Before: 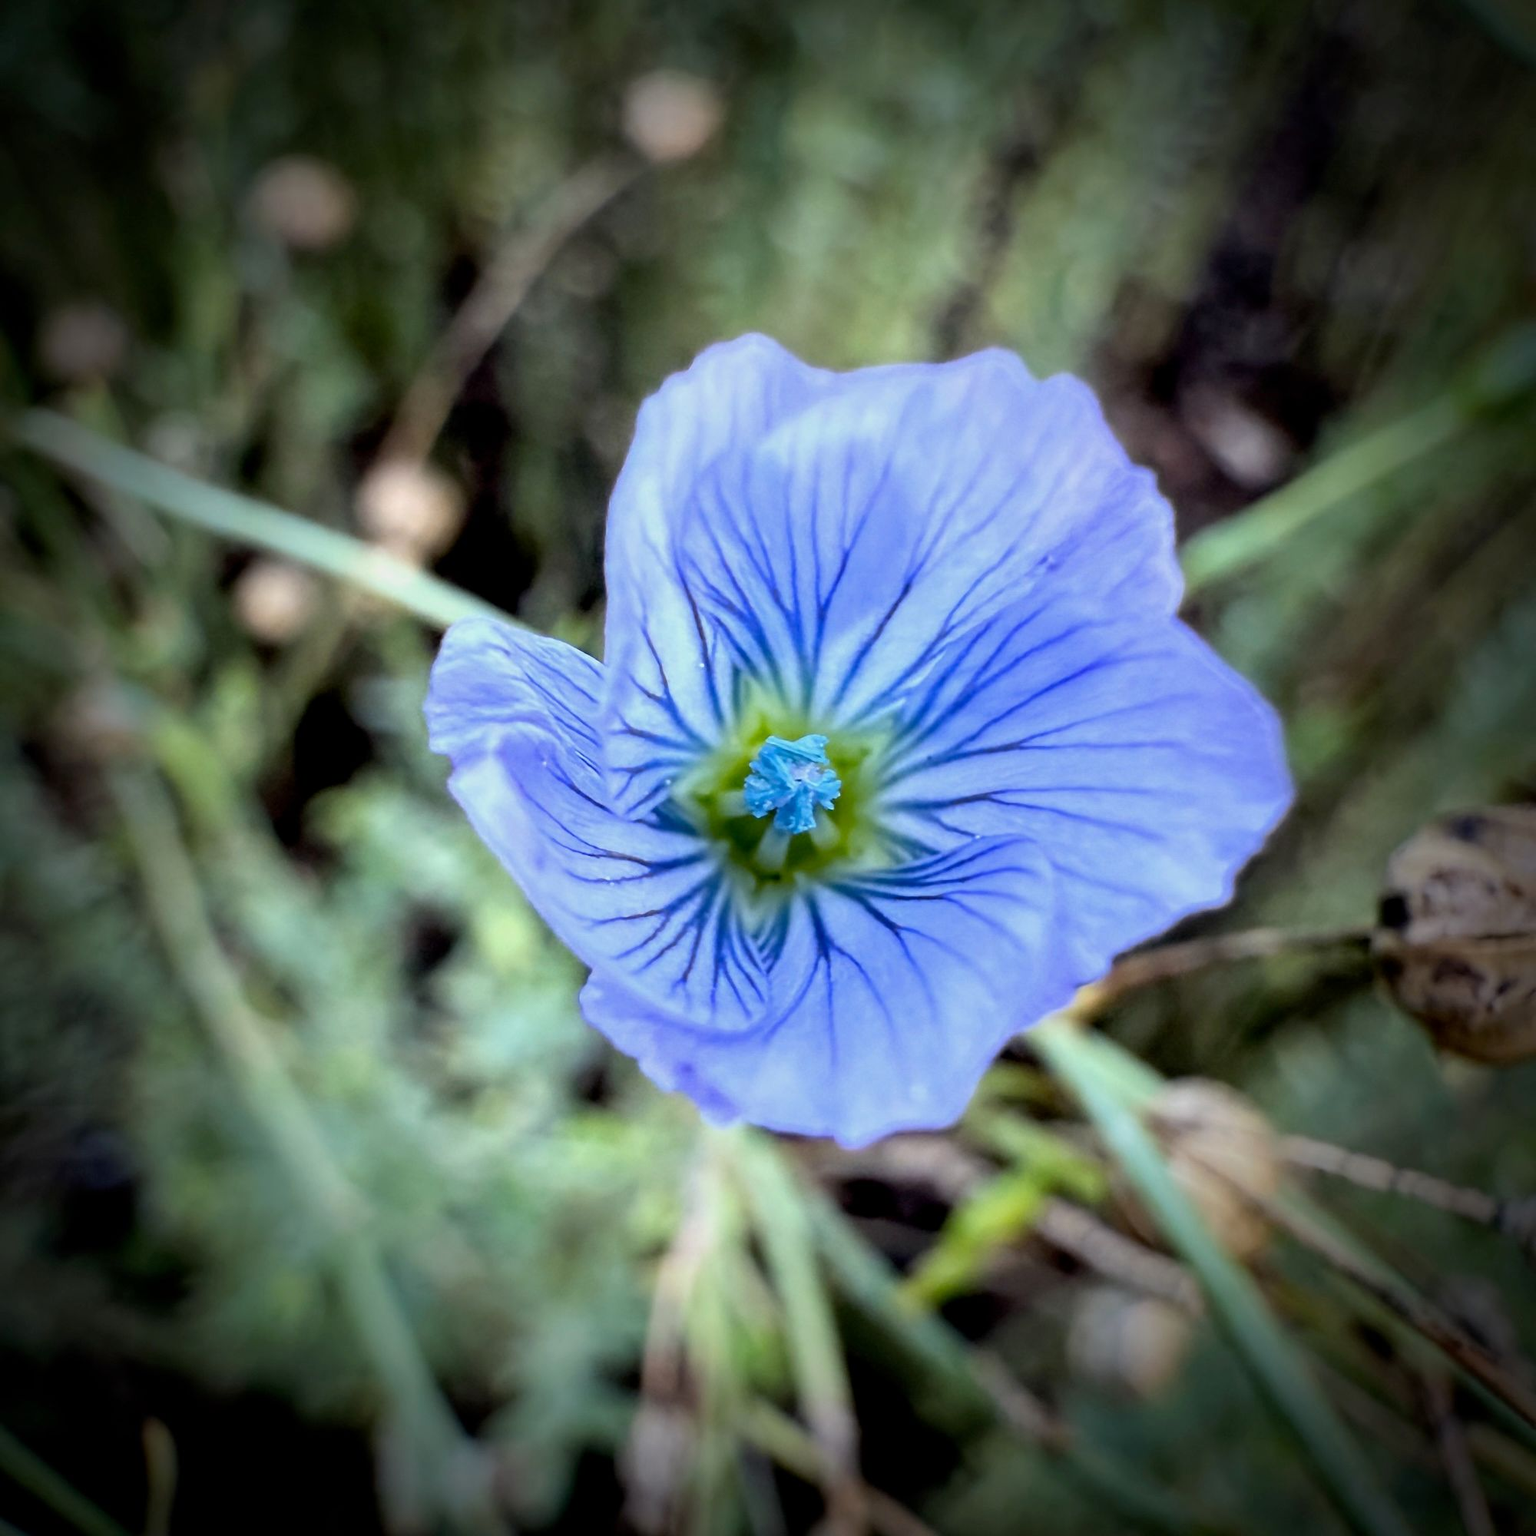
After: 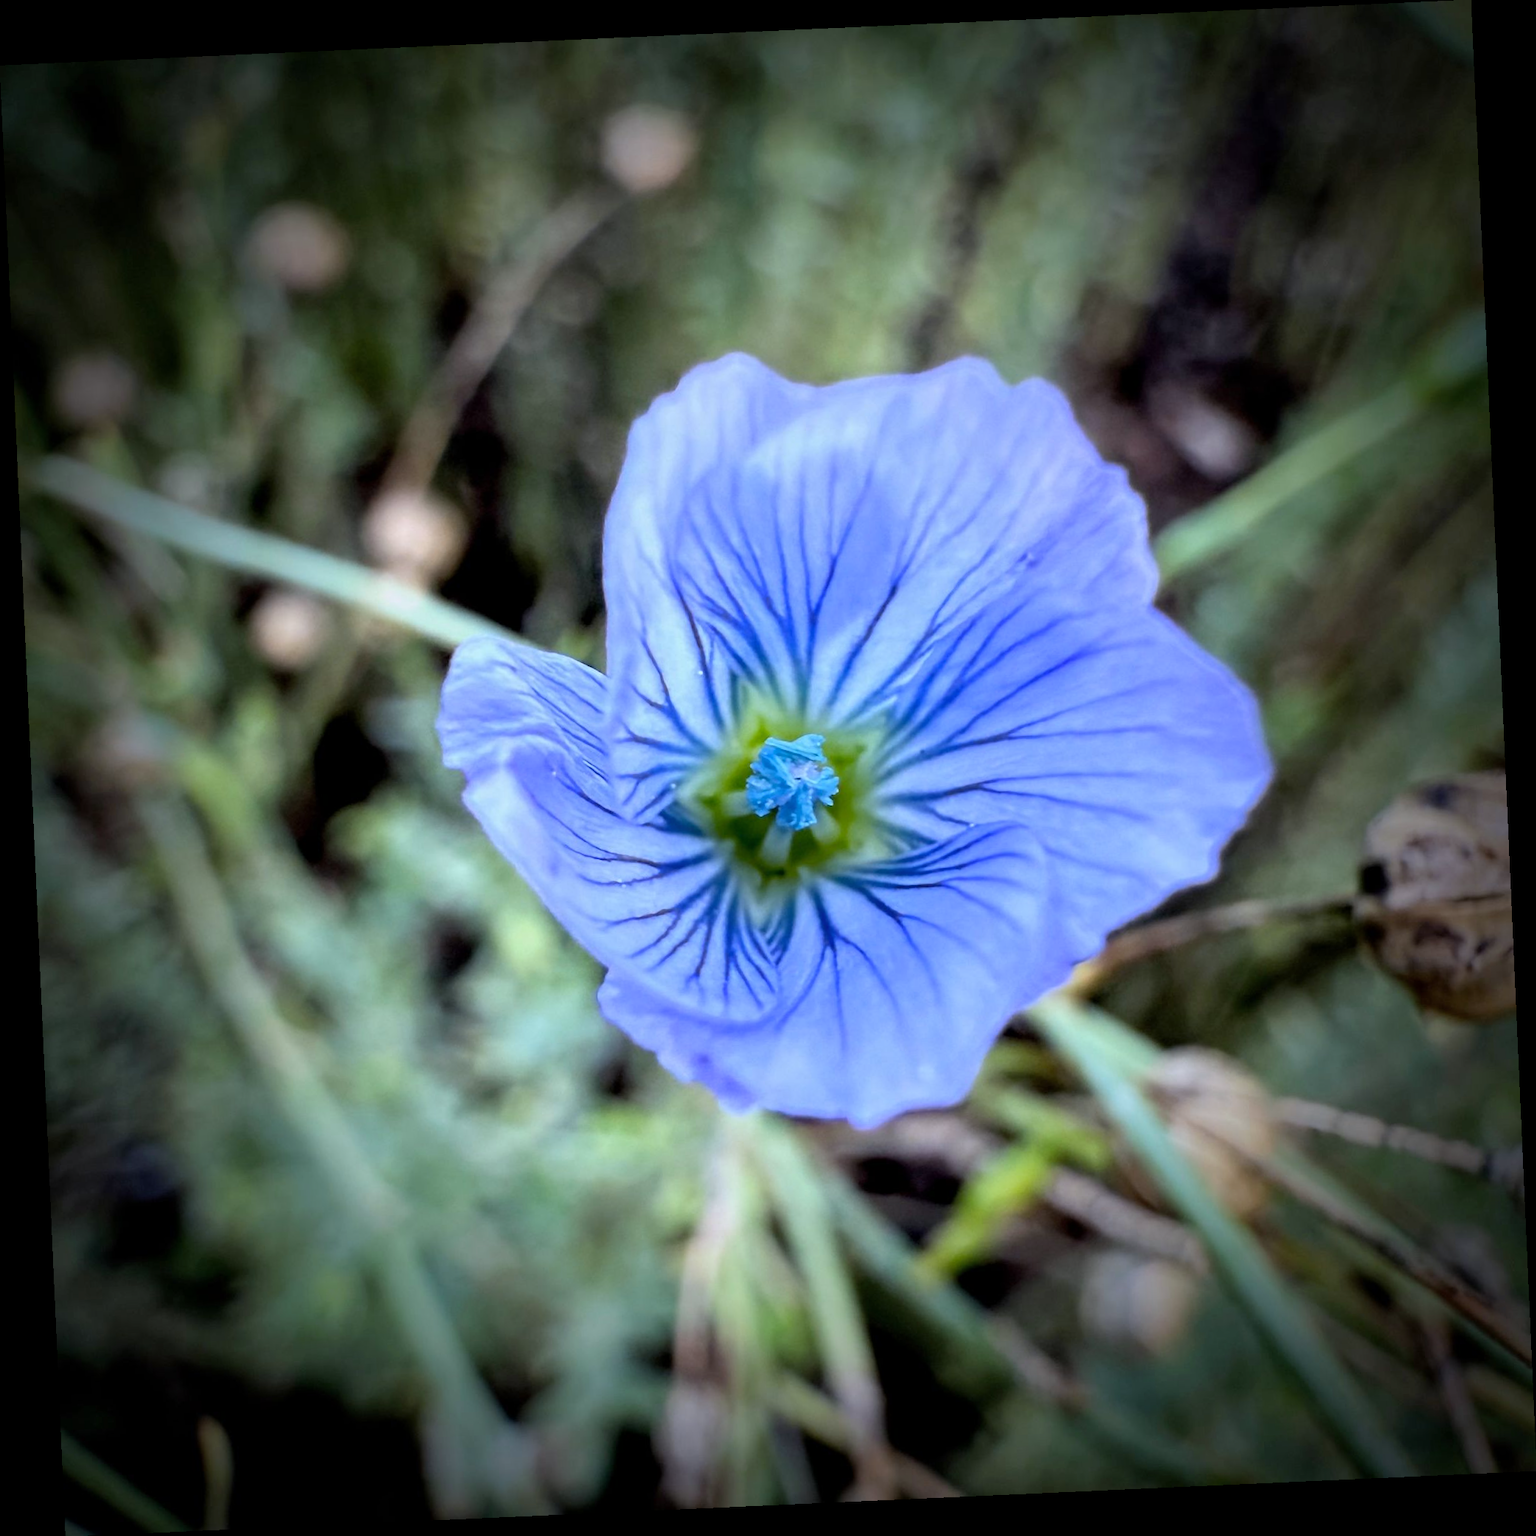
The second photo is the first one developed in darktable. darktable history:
shadows and highlights: shadows 25, highlights -25
white balance: red 0.984, blue 1.059
rotate and perspective: rotation -2.56°, automatic cropping off
